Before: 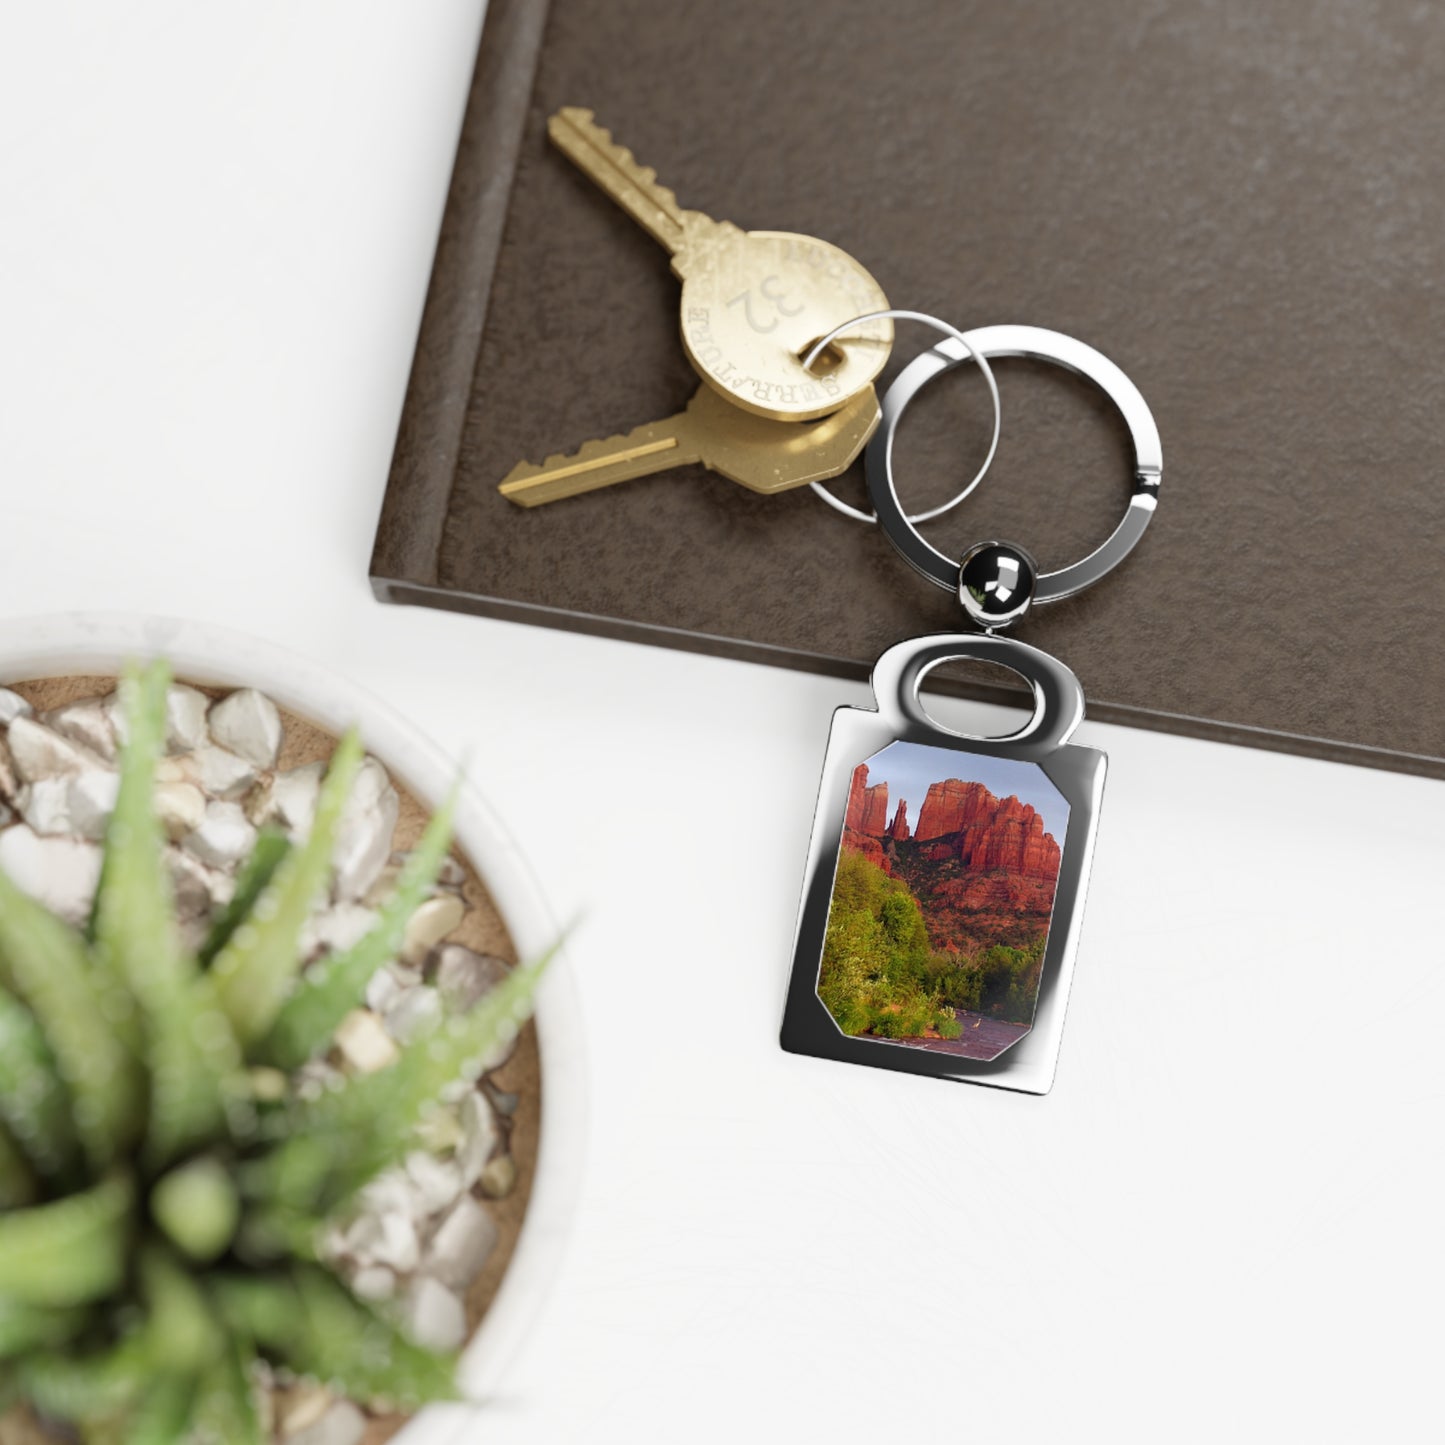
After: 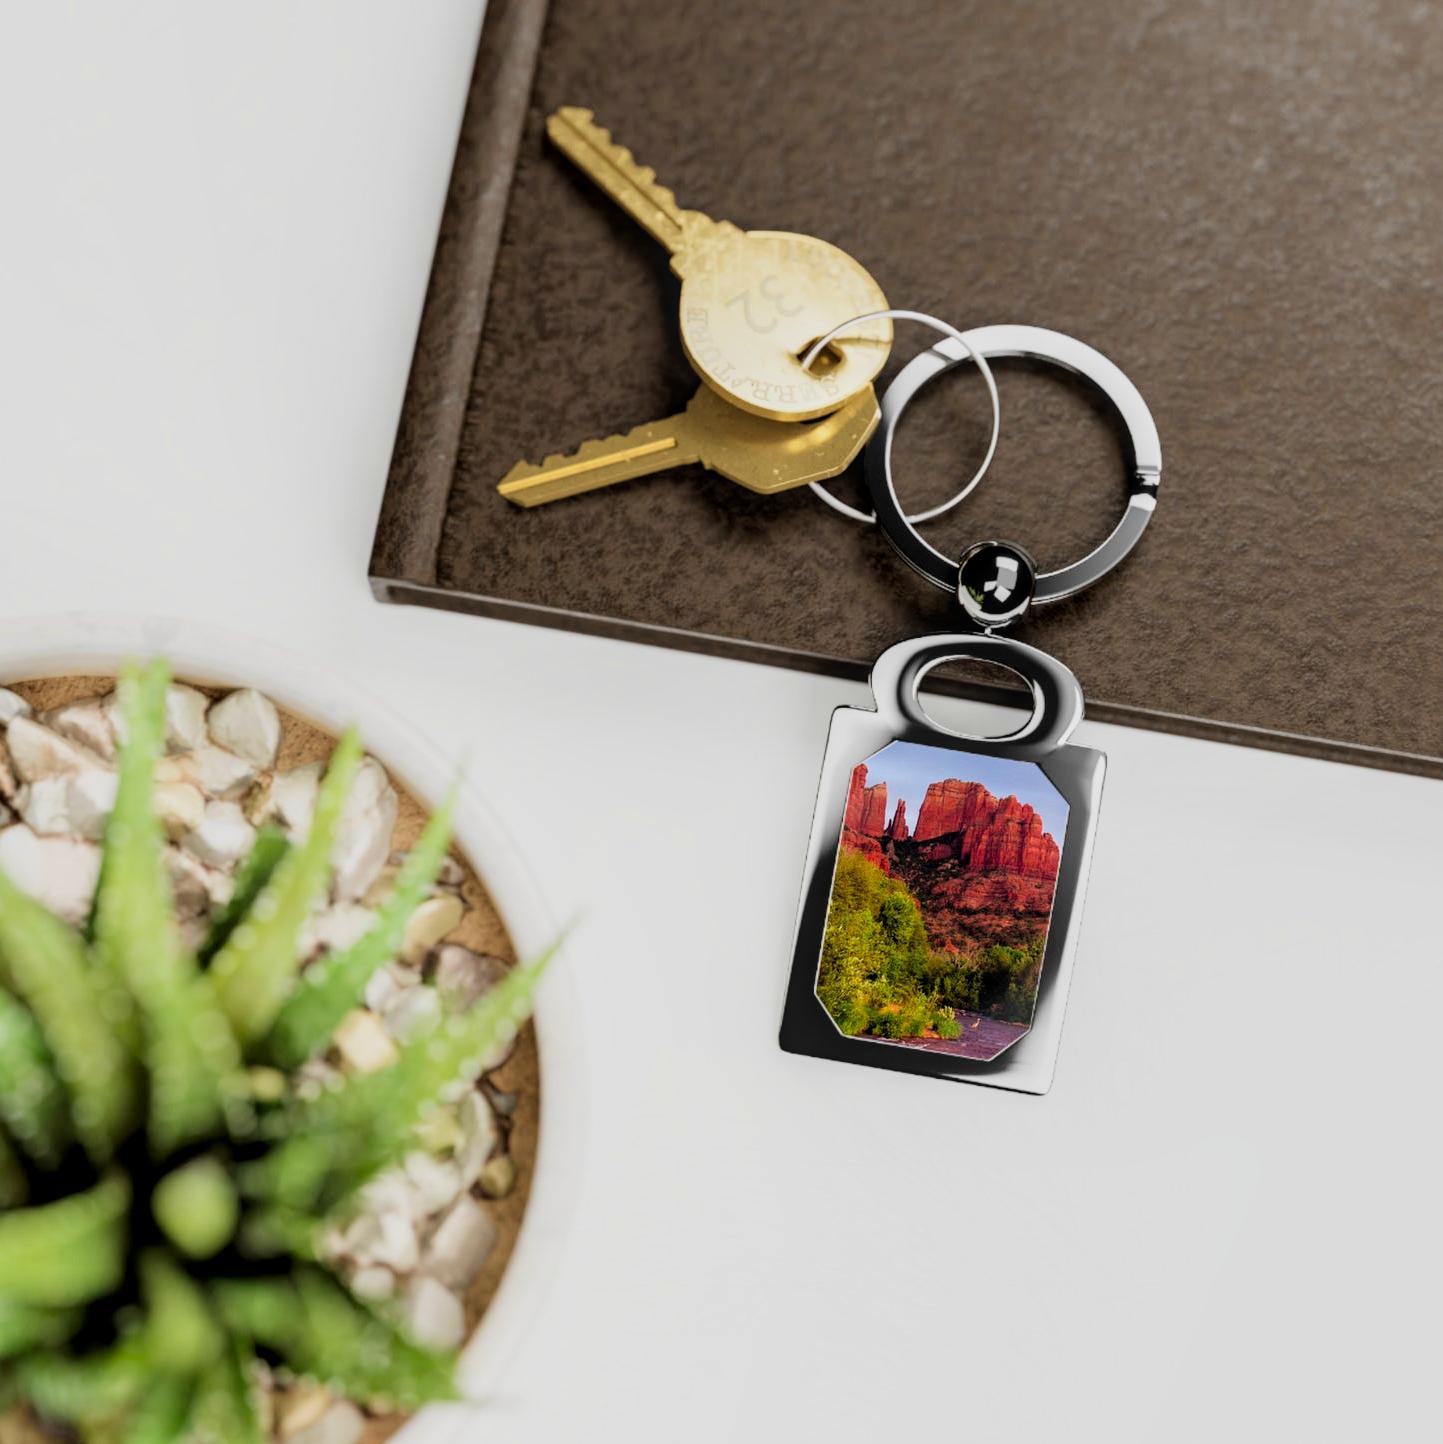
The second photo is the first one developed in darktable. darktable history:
color correction: highlights b* -0.057, saturation 1.33
crop and rotate: left 0.081%, bottom 0.008%
local contrast: on, module defaults
filmic rgb: black relative exposure -5.03 EV, white relative exposure 3.97 EV, hardness 2.91, contrast 1.298
velvia: on, module defaults
